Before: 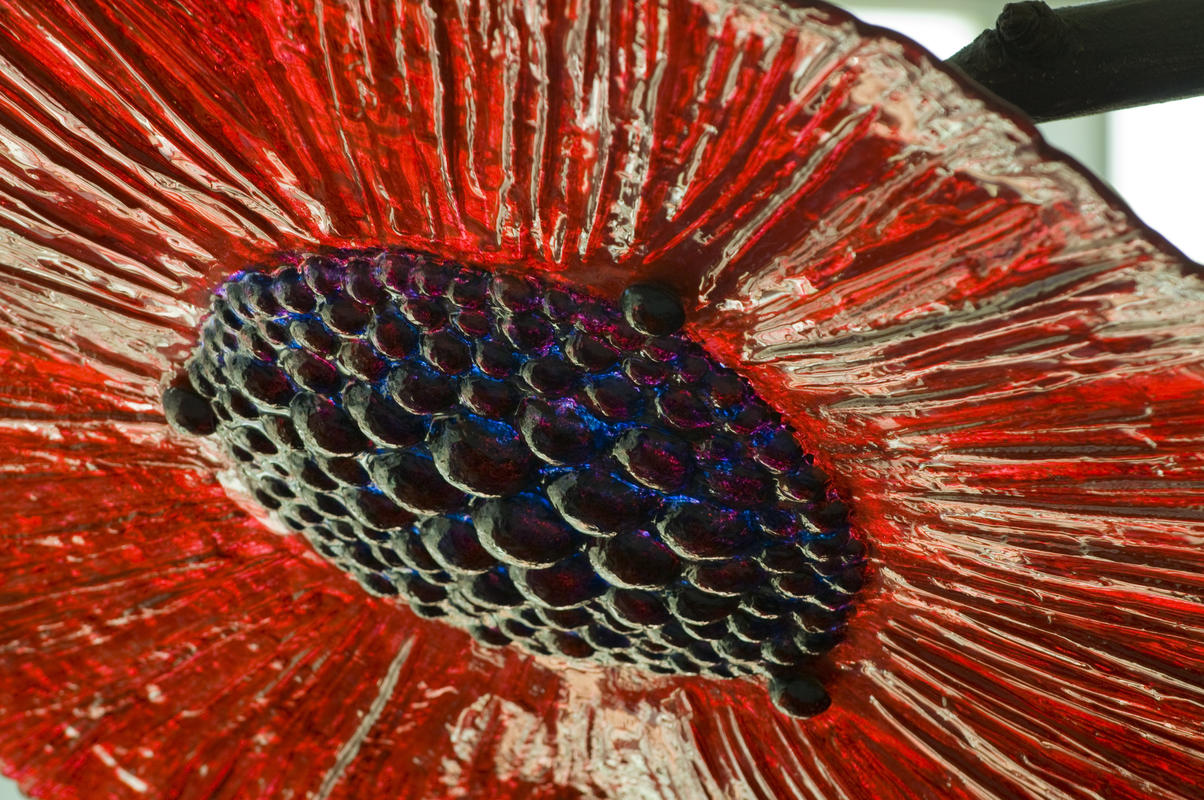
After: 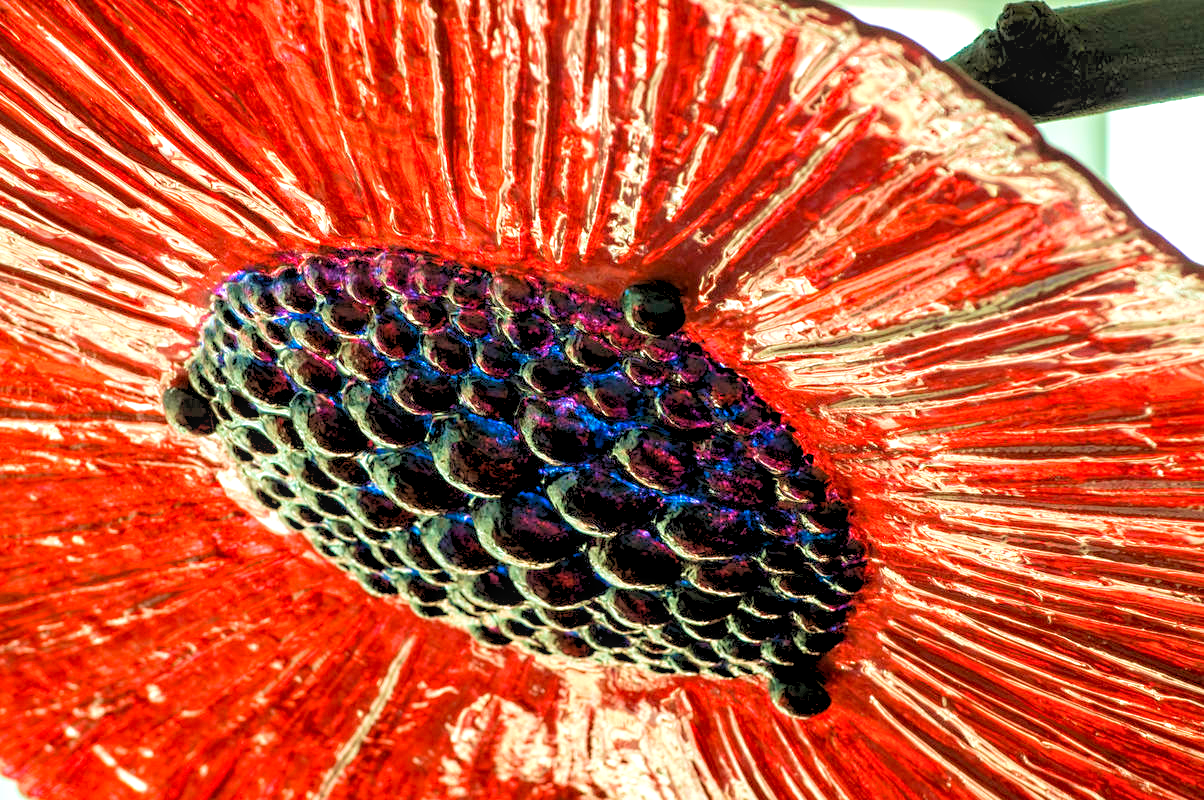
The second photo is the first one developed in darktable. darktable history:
local contrast: detail 130%
rgb levels: preserve colors sum RGB, levels [[0.038, 0.433, 0.934], [0, 0.5, 1], [0, 0.5, 1]]
velvia: strength 45%
exposure: black level correction 0, exposure 1.1 EV, compensate exposure bias true, compensate highlight preservation false
sharpen: radius 5.325, amount 0.312, threshold 26.433
